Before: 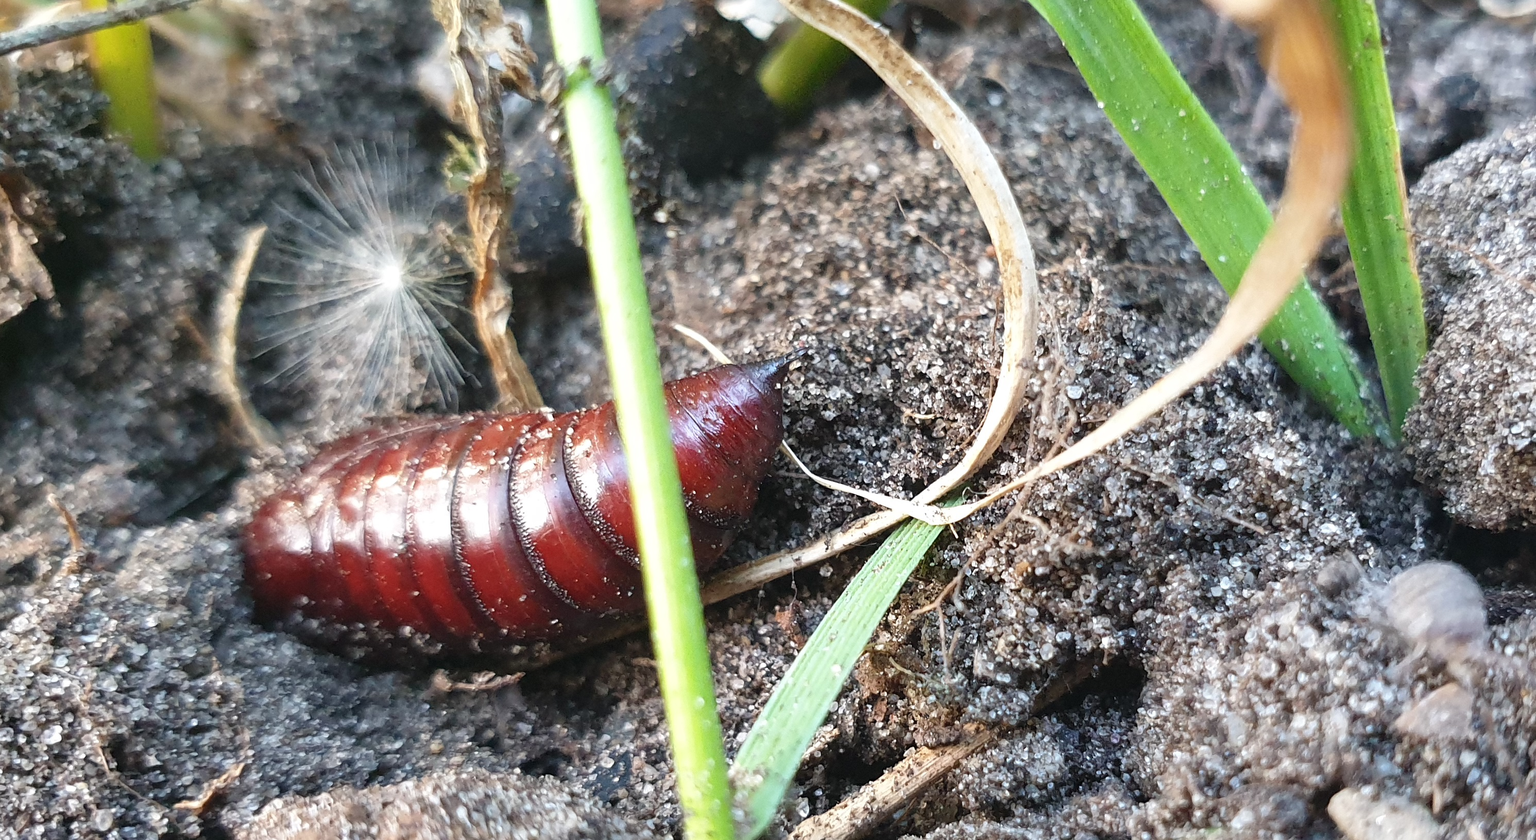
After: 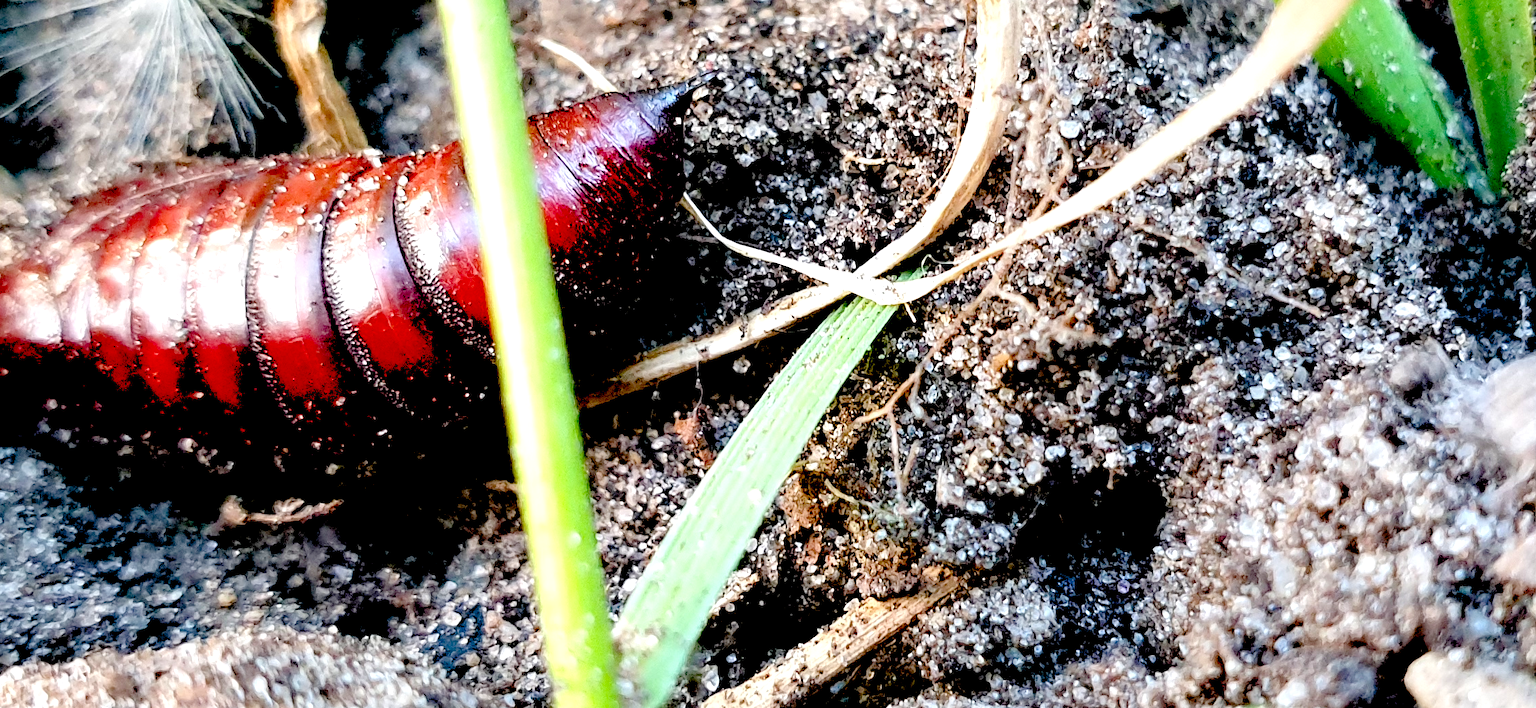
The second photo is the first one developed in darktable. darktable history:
crop and rotate: left 17.299%, top 35.115%, right 7.015%, bottom 1.024%
levels: black 3.83%, white 90.64%, levels [0.044, 0.416, 0.908]
exposure: black level correction 0.056, compensate highlight preservation false
